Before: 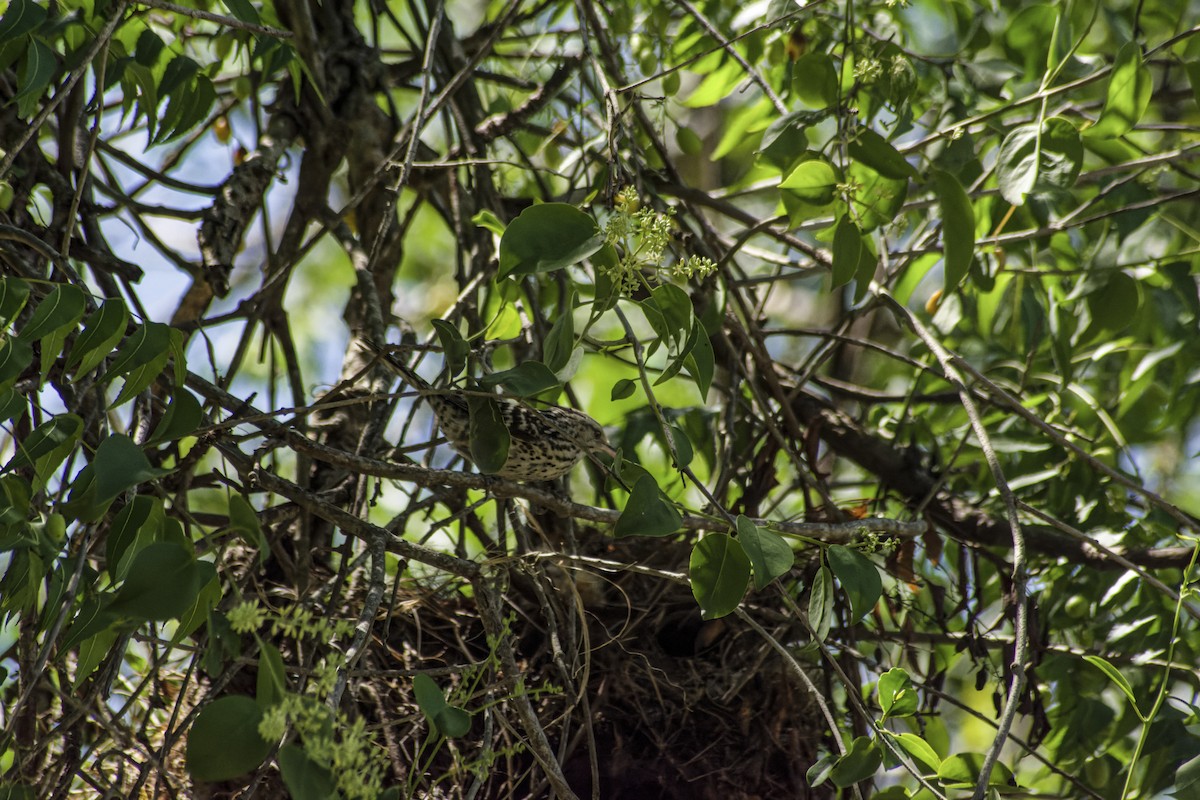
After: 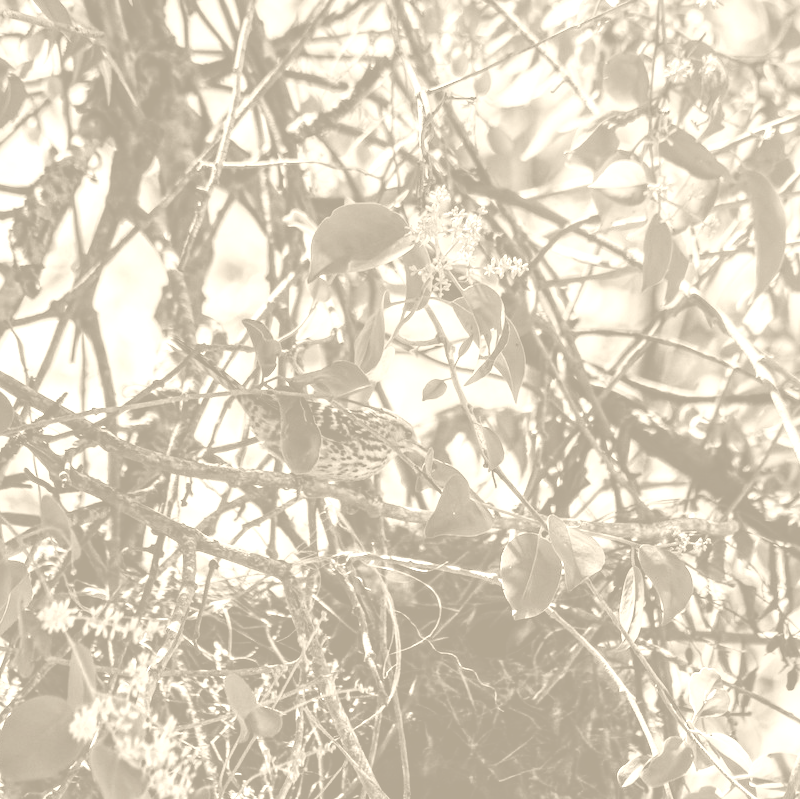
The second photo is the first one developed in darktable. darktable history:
filmic rgb: black relative exposure -7.5 EV, white relative exposure 5 EV, hardness 3.31, contrast 1.3, contrast in shadows safe
colorize: hue 36°, saturation 71%, lightness 80.79%
crop and rotate: left 15.754%, right 17.579%
contrast brightness saturation: contrast 0.1, brightness 0.02, saturation 0.02
shadows and highlights: shadows 49, highlights -41, soften with gaussian
color balance rgb: shadows lift › chroma 1%, shadows lift › hue 113°, highlights gain › chroma 0.2%, highlights gain › hue 333°, perceptual saturation grading › global saturation 20%, perceptual saturation grading › highlights -50%, perceptual saturation grading › shadows 25%, contrast -20%
color zones: curves: ch0 [(0.254, 0.492) (0.724, 0.62)]; ch1 [(0.25, 0.528) (0.719, 0.796)]; ch2 [(0, 0.472) (0.25, 0.5) (0.73, 0.184)]
